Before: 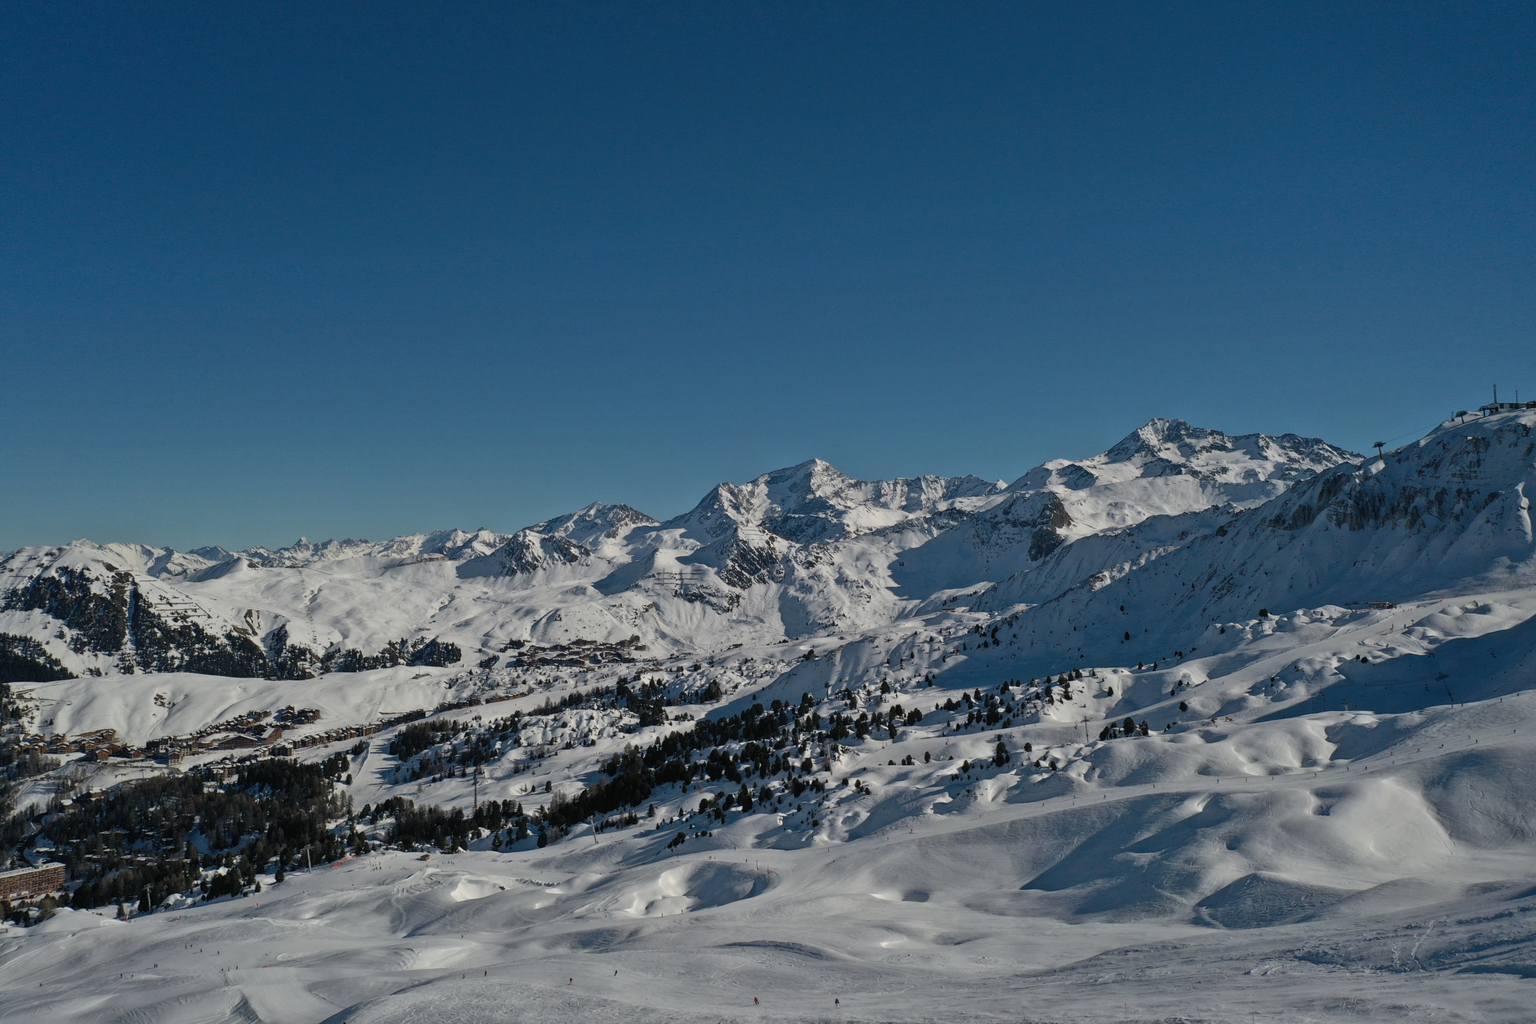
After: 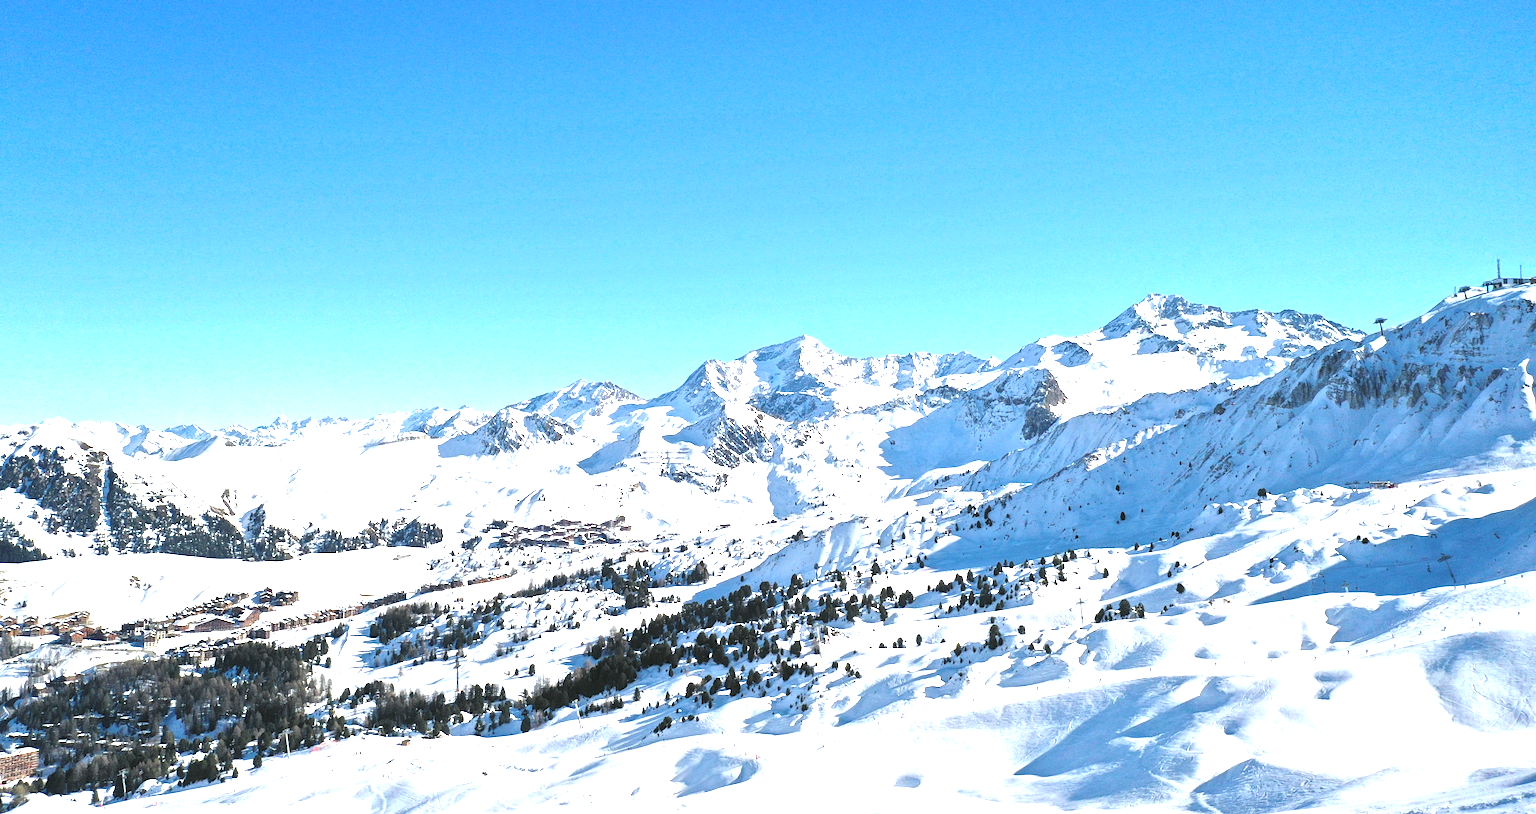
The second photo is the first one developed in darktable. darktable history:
exposure: black level correction 0, exposure 1.741 EV, compensate exposure bias true, compensate highlight preservation false
crop and rotate: left 1.814%, top 12.818%, right 0.25%, bottom 9.225%
white balance: red 0.967, blue 1.049
